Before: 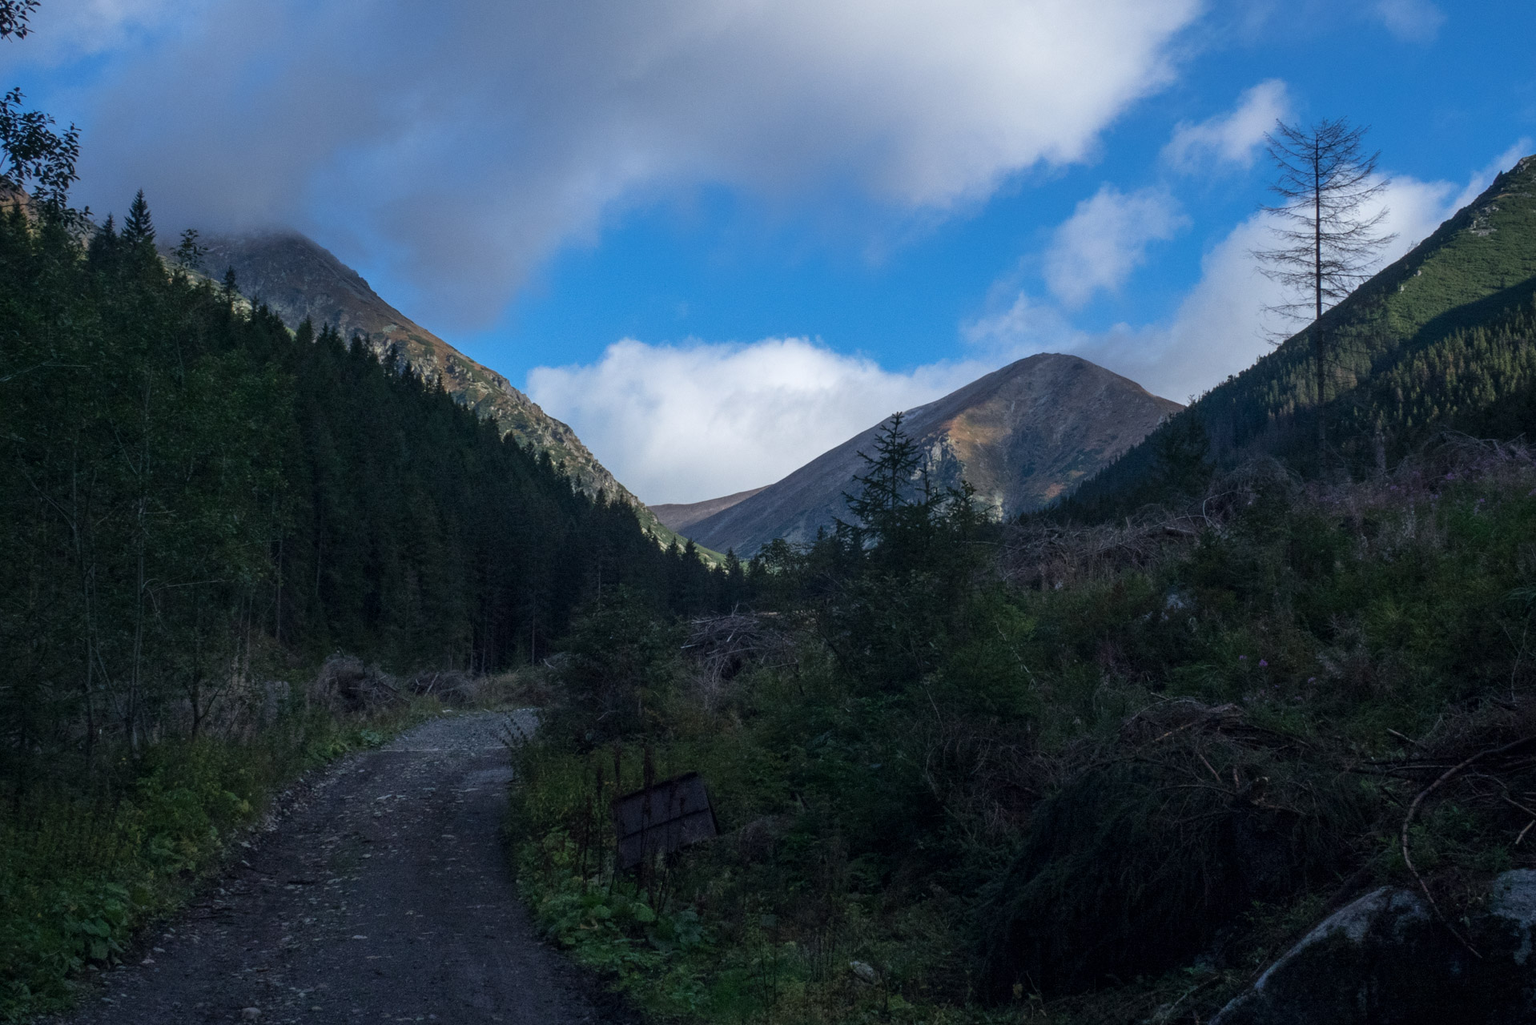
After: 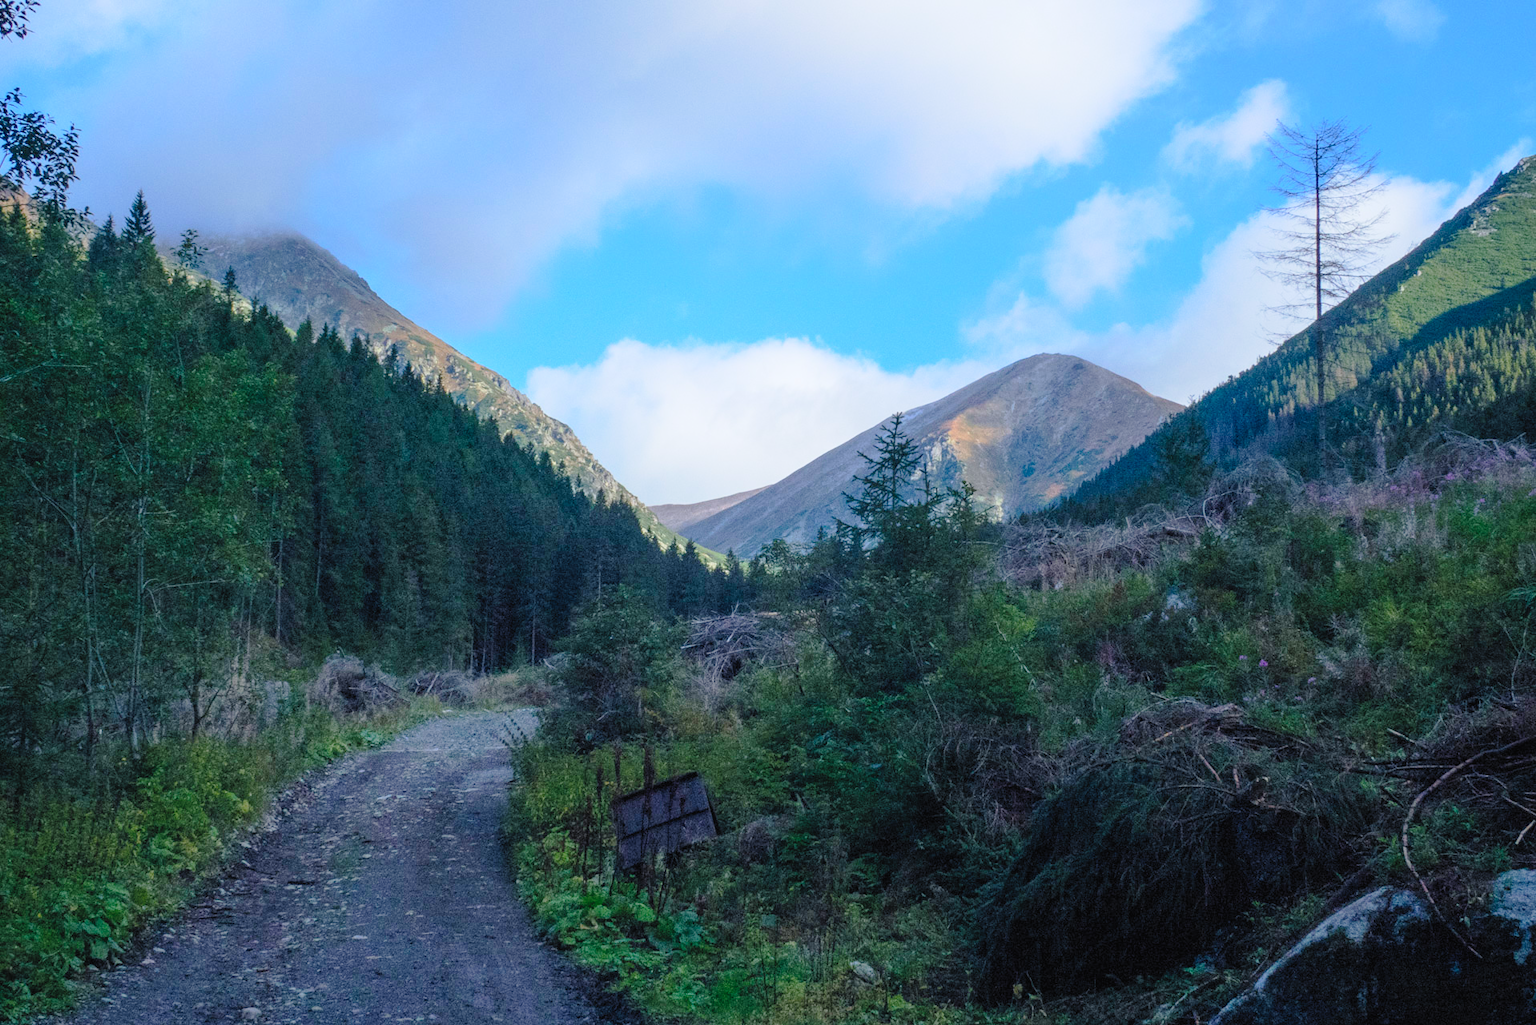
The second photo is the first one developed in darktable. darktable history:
tone equalizer: edges refinement/feathering 500, mask exposure compensation -1.57 EV, preserve details no
contrast brightness saturation: brightness 0.28
tone curve: curves: ch0 [(0.003, 0.015) (0.104, 0.07) (0.236, 0.218) (0.401, 0.443) (0.495, 0.55) (0.65, 0.68) (0.832, 0.858) (1, 0.977)]; ch1 [(0, 0) (0.161, 0.092) (0.35, 0.33) (0.379, 0.401) (0.45, 0.466) (0.489, 0.499) (0.55, 0.56) (0.621, 0.615) (0.718, 0.734) (1, 1)]; ch2 [(0, 0) (0.369, 0.427) (0.44, 0.434) (0.502, 0.501) (0.557, 0.55) (0.586, 0.59) (1, 1)], preserve colors none
shadows and highlights: shadows -1.76, highlights 41.04
color balance rgb: power › hue 62.06°, perceptual saturation grading › global saturation 35.045%, perceptual saturation grading › highlights -29.865%, perceptual saturation grading › shadows 35.27%, perceptual brilliance grading › mid-tones 9.201%, perceptual brilliance grading › shadows 14.575%, global vibrance 20%
base curve: curves: ch0 [(0, 0) (0.989, 0.992)], preserve colors none
